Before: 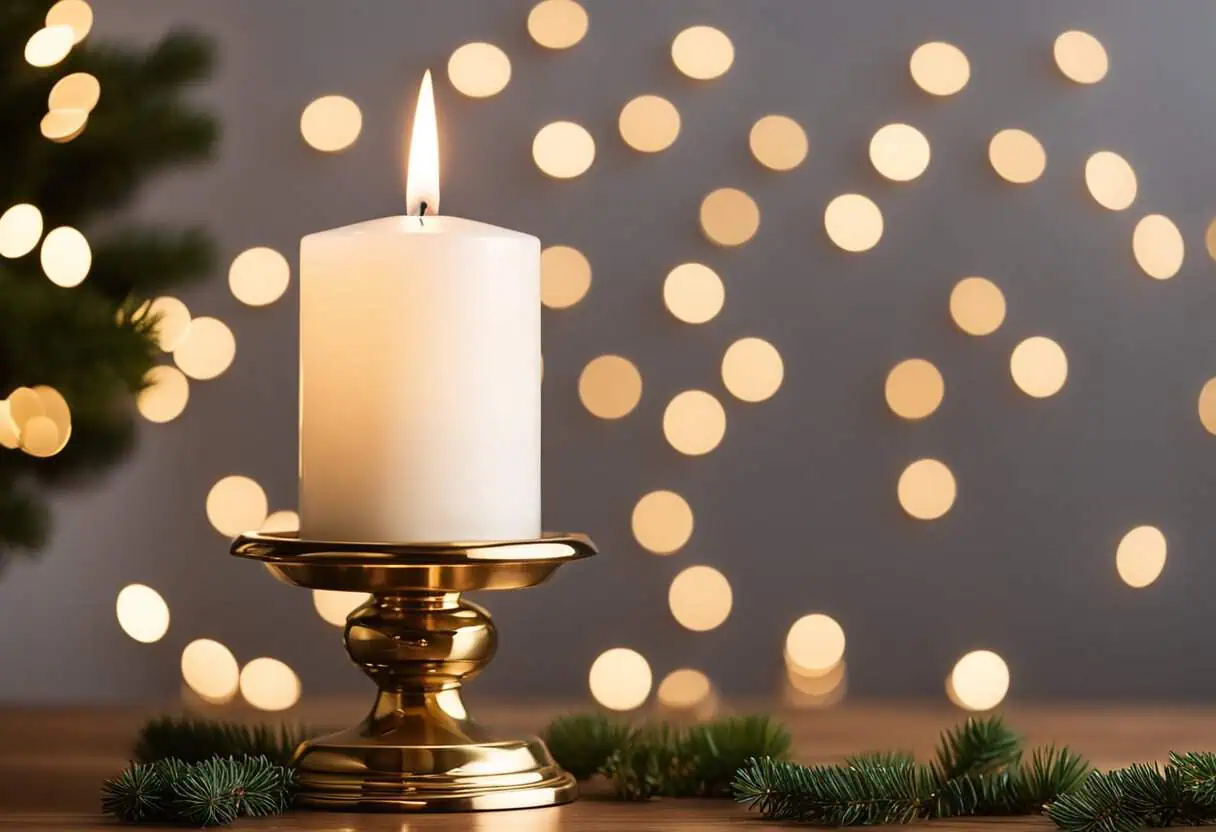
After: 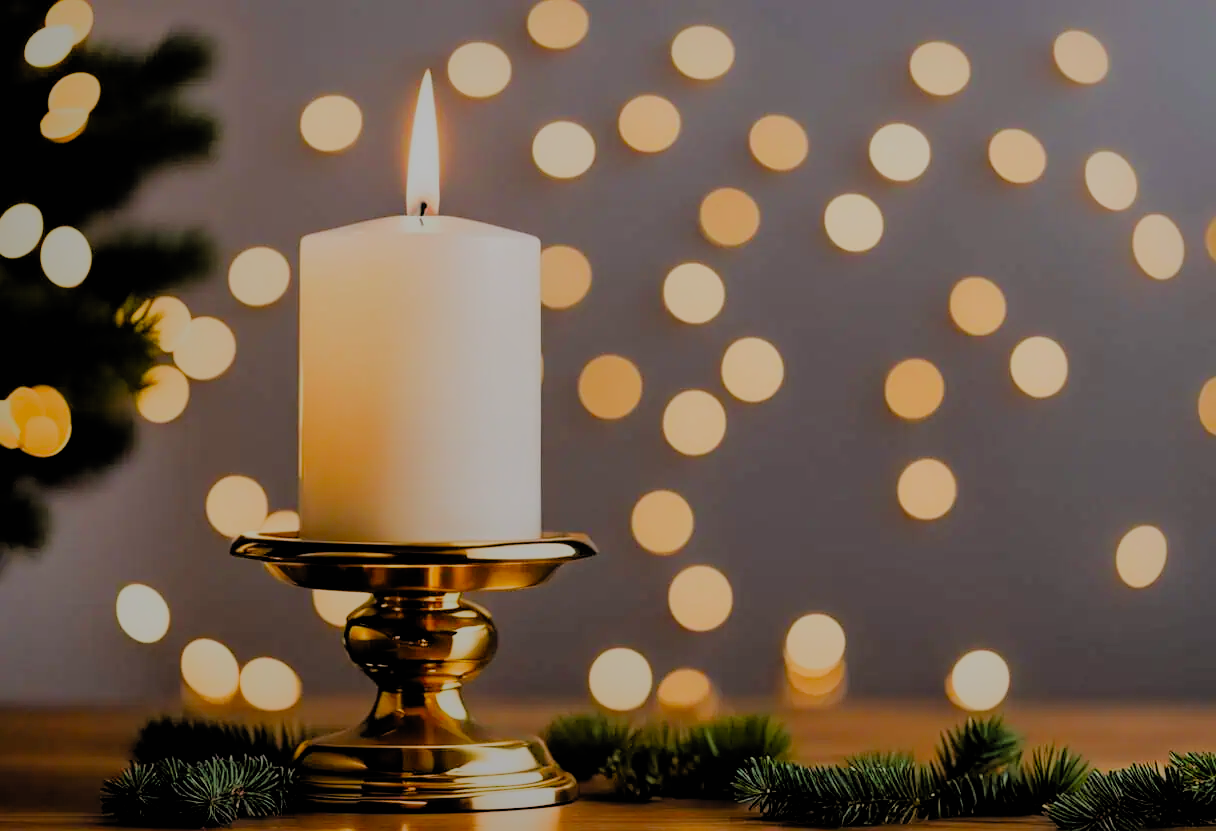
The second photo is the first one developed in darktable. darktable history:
filmic rgb: black relative exposure -4.4 EV, white relative exposure 5 EV, threshold 3 EV, hardness 2.23, latitude 40.06%, contrast 1.15, highlights saturation mix 10%, shadows ↔ highlights balance 1.04%, preserve chrominance RGB euclidean norm (legacy), color science v4 (2020), enable highlight reconstruction true
shadows and highlights: shadows 25, highlights -70
crop: bottom 0.071%
